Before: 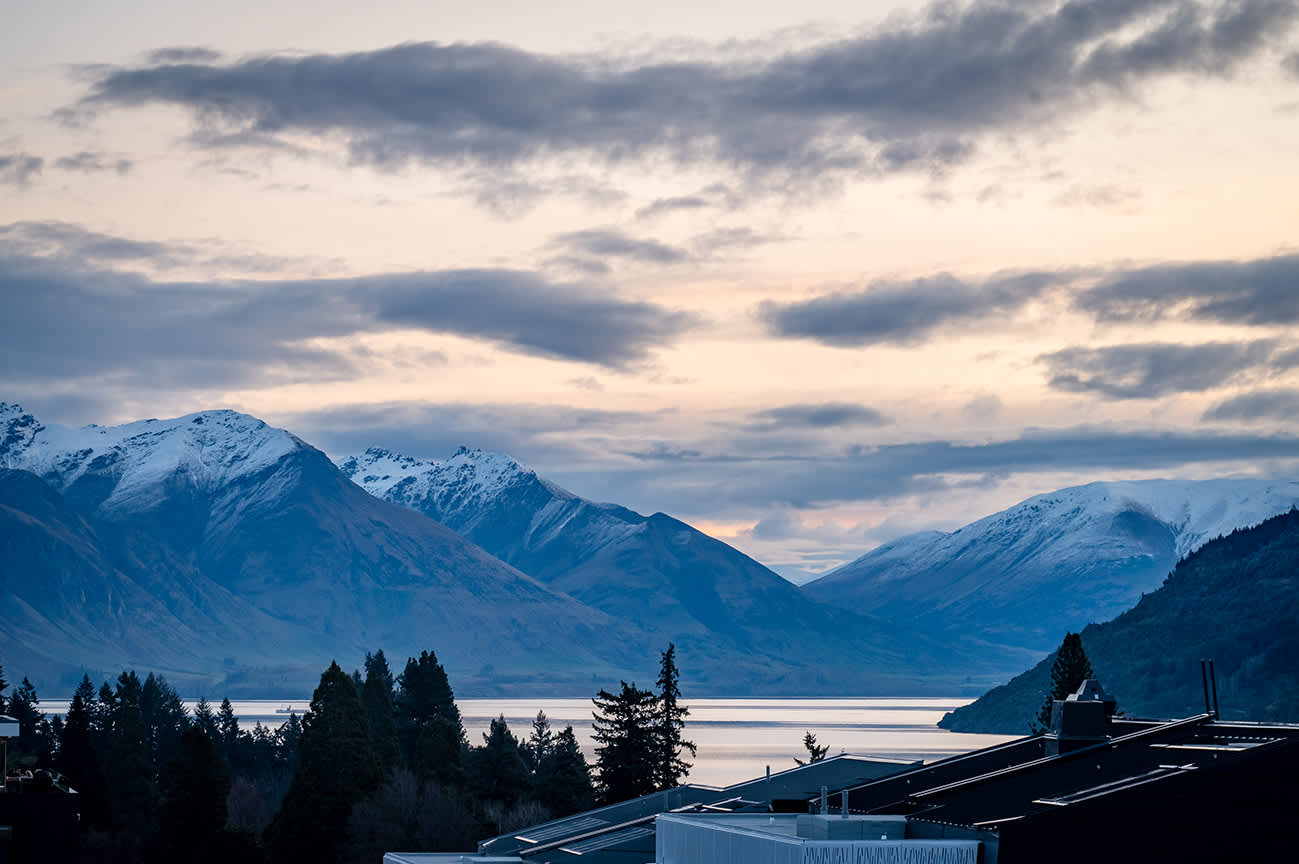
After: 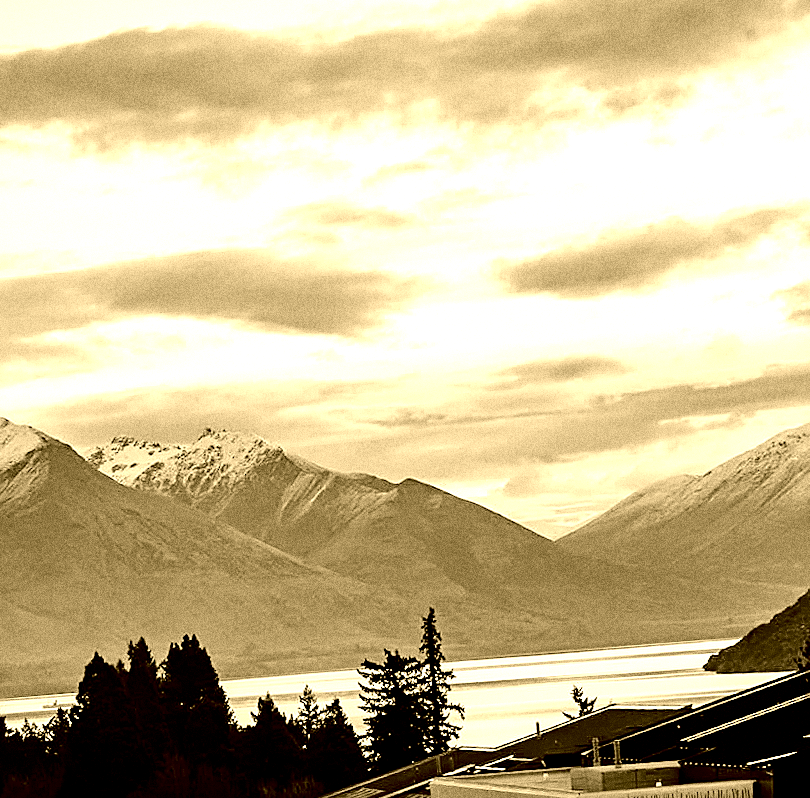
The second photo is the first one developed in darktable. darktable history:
crop and rotate: left 17.732%, right 15.423%
grain: coarseness 14.49 ISO, strength 48.04%, mid-tones bias 35%
sharpen: on, module defaults
colorize: hue 36°, source mix 100%
exposure: black level correction 0.047, exposure 0.013 EV, compensate highlight preservation false
color correction: highlights a* 10.12, highlights b* 39.04, shadows a* 14.62, shadows b* 3.37
rotate and perspective: rotation -4.57°, crop left 0.054, crop right 0.944, crop top 0.087, crop bottom 0.914
